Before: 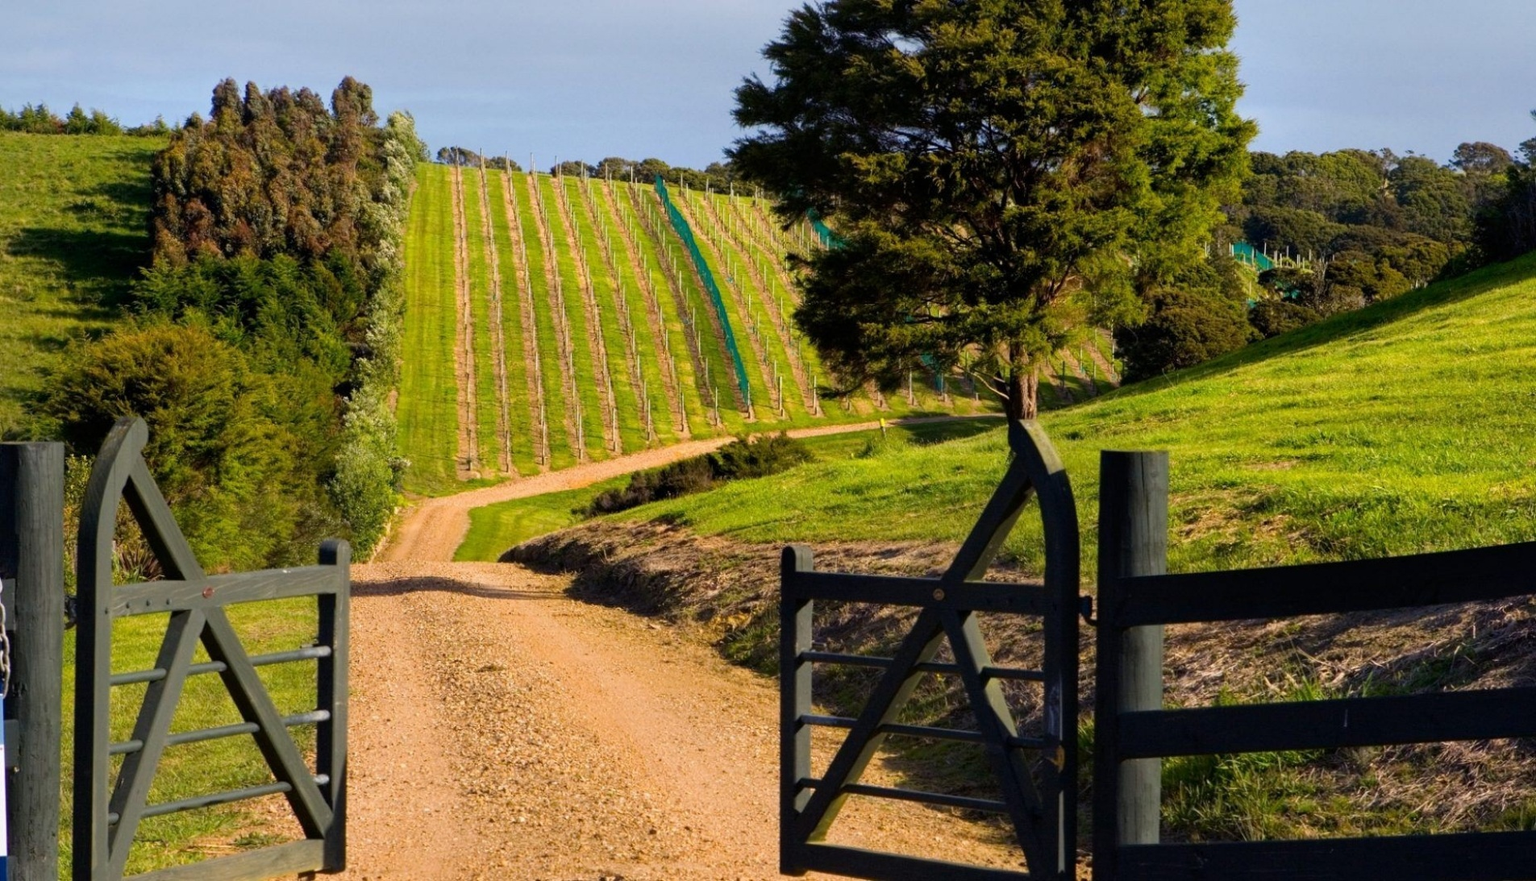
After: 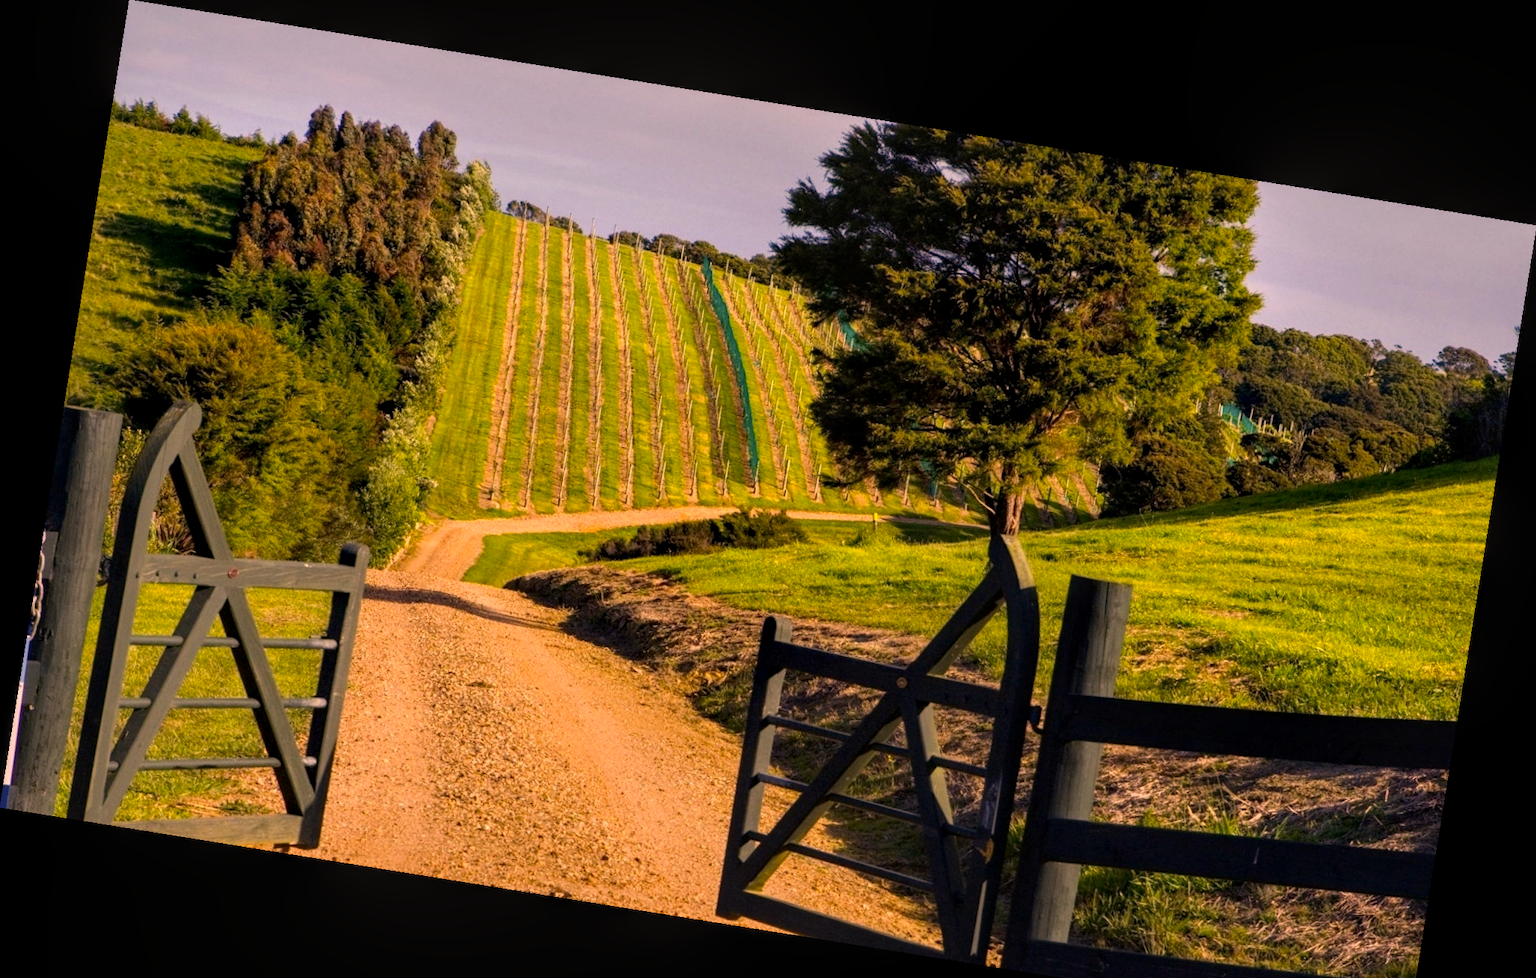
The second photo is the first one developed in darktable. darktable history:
rotate and perspective: rotation 9.12°, automatic cropping off
crop and rotate: top 0%, bottom 5.097%
color correction: highlights a* 17.88, highlights b* 18.79
shadows and highlights: radius 93.07, shadows -14.46, white point adjustment 0.23, highlights 31.48, compress 48.23%, highlights color adjustment 52.79%, soften with gaussian
local contrast: on, module defaults
